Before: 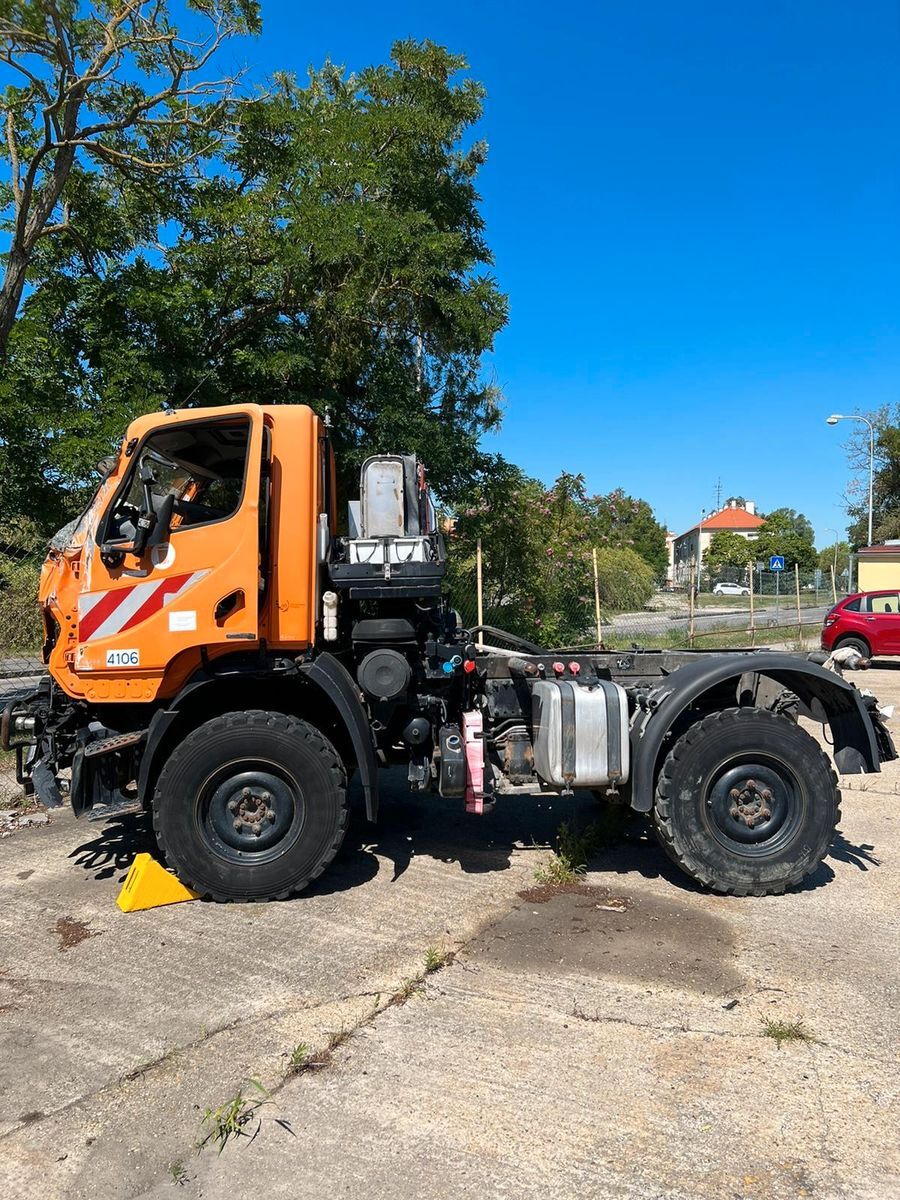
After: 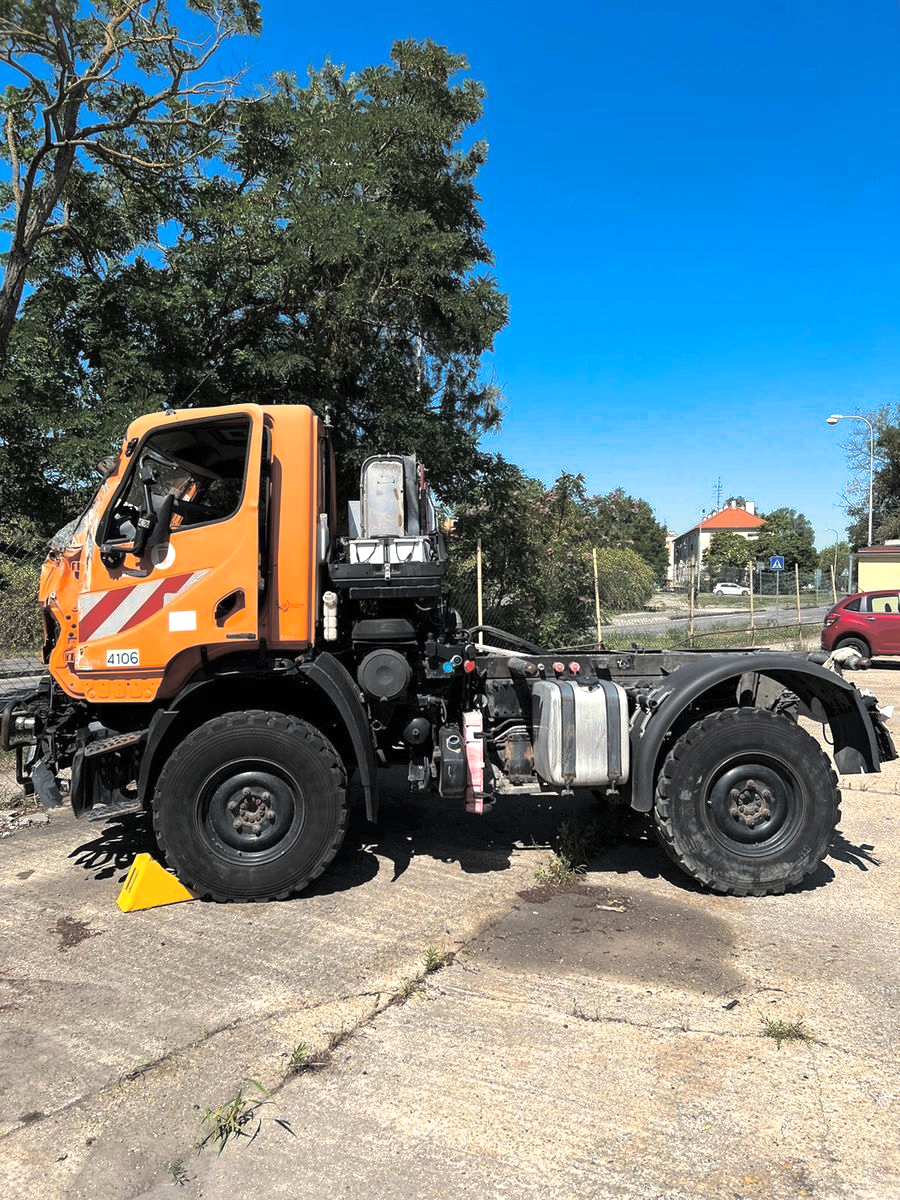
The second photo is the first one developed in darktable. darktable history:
shadows and highlights: radius 334.93, shadows 63.48, highlights 6.06, compress 87.7%, highlights color adjustment 39.73%, soften with gaussian
exposure: exposure 0.2 EV, compensate highlight preservation false
split-toning: shadows › hue 43.2°, shadows › saturation 0, highlights › hue 50.4°, highlights › saturation 1
